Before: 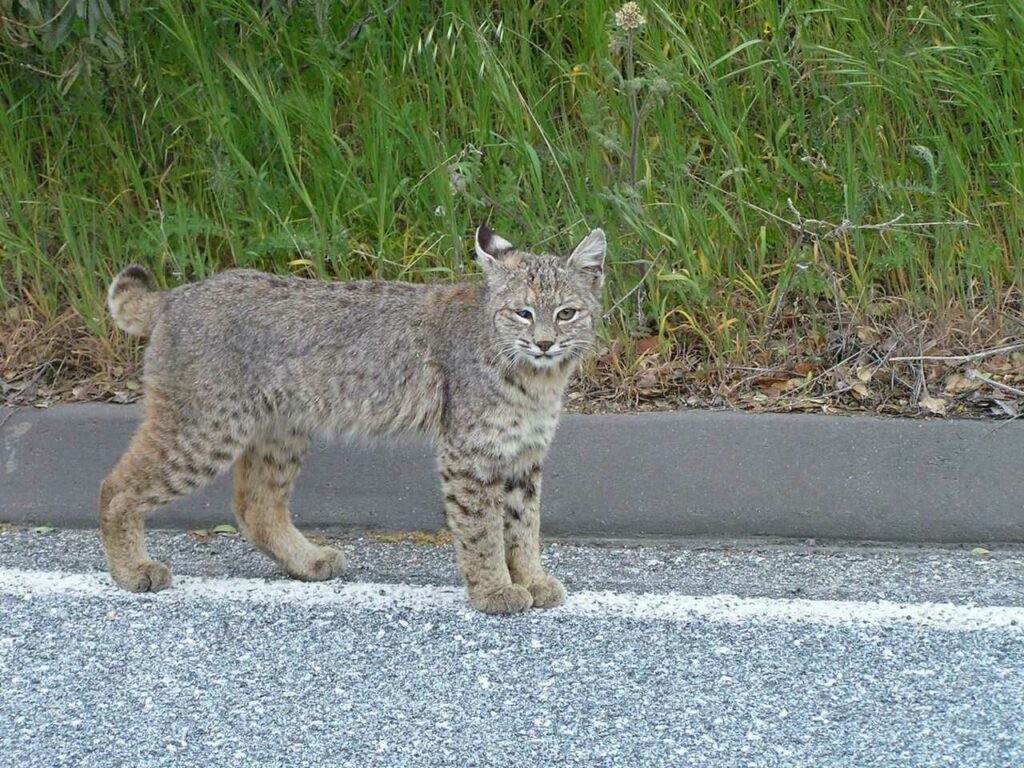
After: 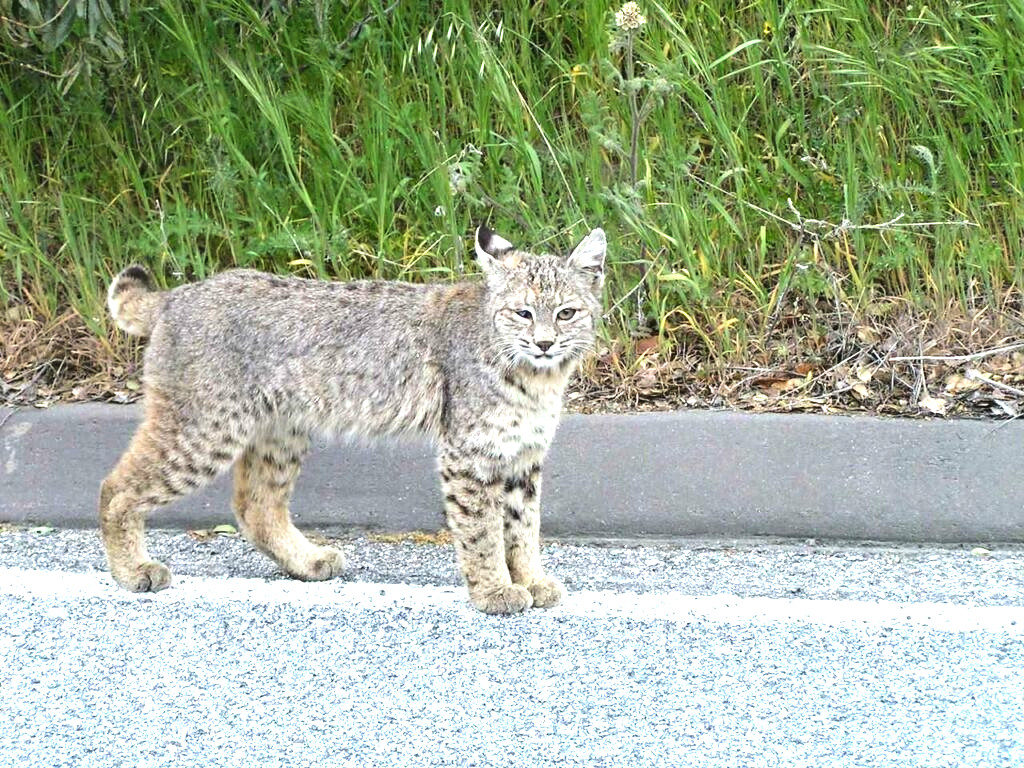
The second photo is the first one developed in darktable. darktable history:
exposure: exposure 0.6 EV, compensate highlight preservation false
tone equalizer: -8 EV -0.736 EV, -7 EV -0.671 EV, -6 EV -0.616 EV, -5 EV -0.405 EV, -3 EV 0.396 EV, -2 EV 0.6 EV, -1 EV 0.677 EV, +0 EV 0.733 EV, edges refinement/feathering 500, mask exposure compensation -1.57 EV, preserve details no
